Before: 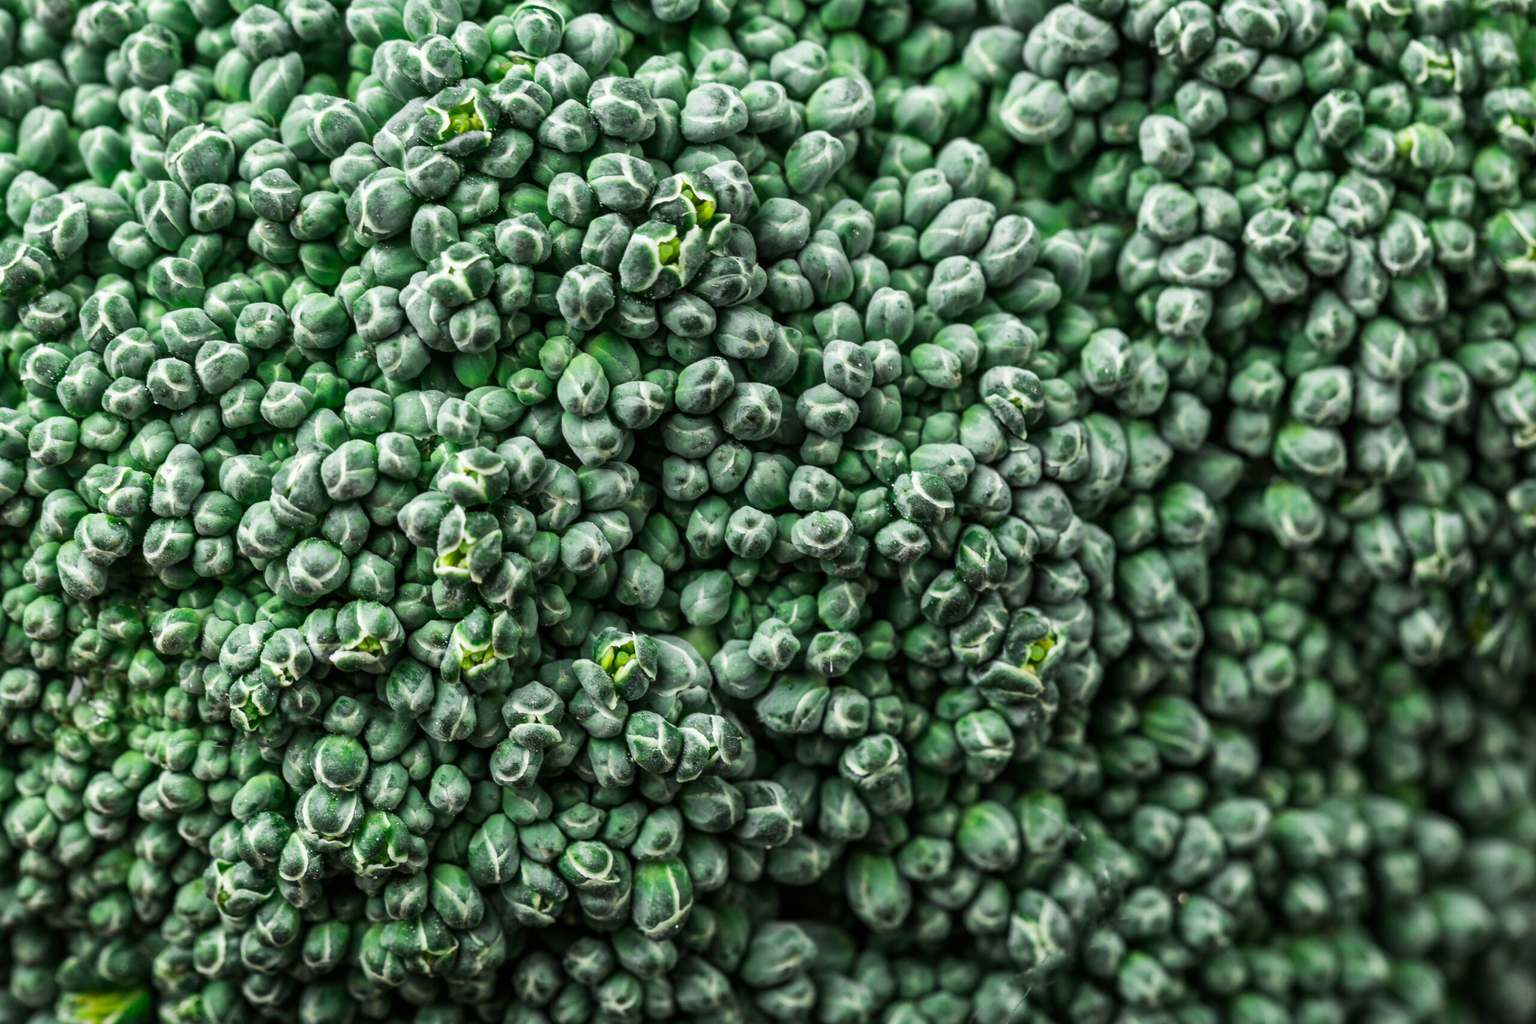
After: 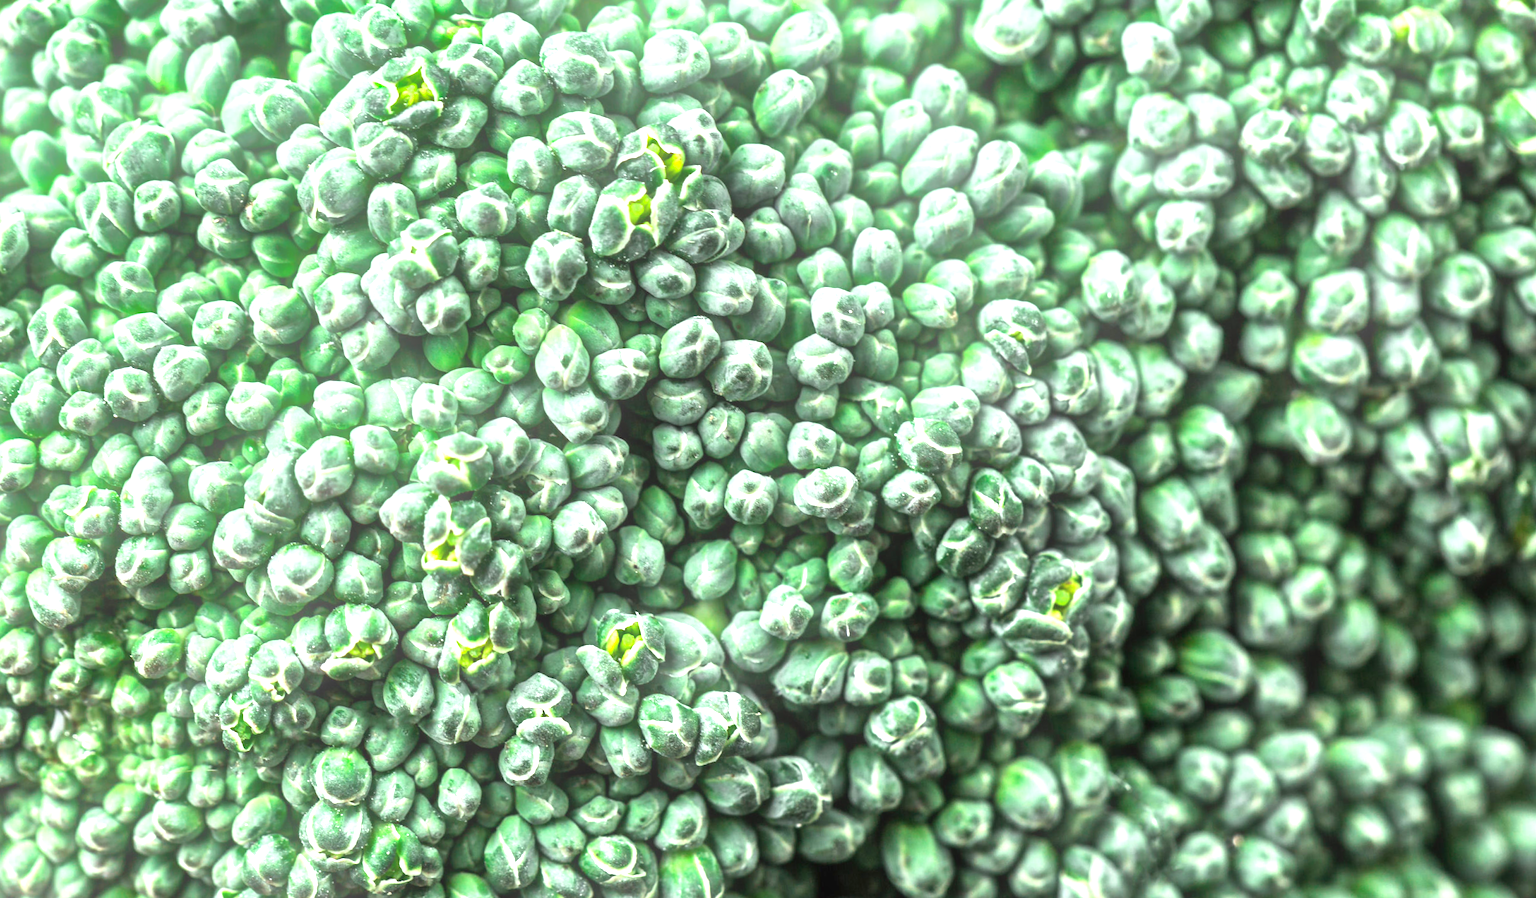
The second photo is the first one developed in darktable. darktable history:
rotate and perspective: rotation -5°, crop left 0.05, crop right 0.952, crop top 0.11, crop bottom 0.89
shadows and highlights: soften with gaussian
crop and rotate: top 0%, bottom 5.097%
bloom: size 15%, threshold 97%, strength 7%
exposure: black level correction 0, exposure 1.4 EV, compensate highlight preservation false
